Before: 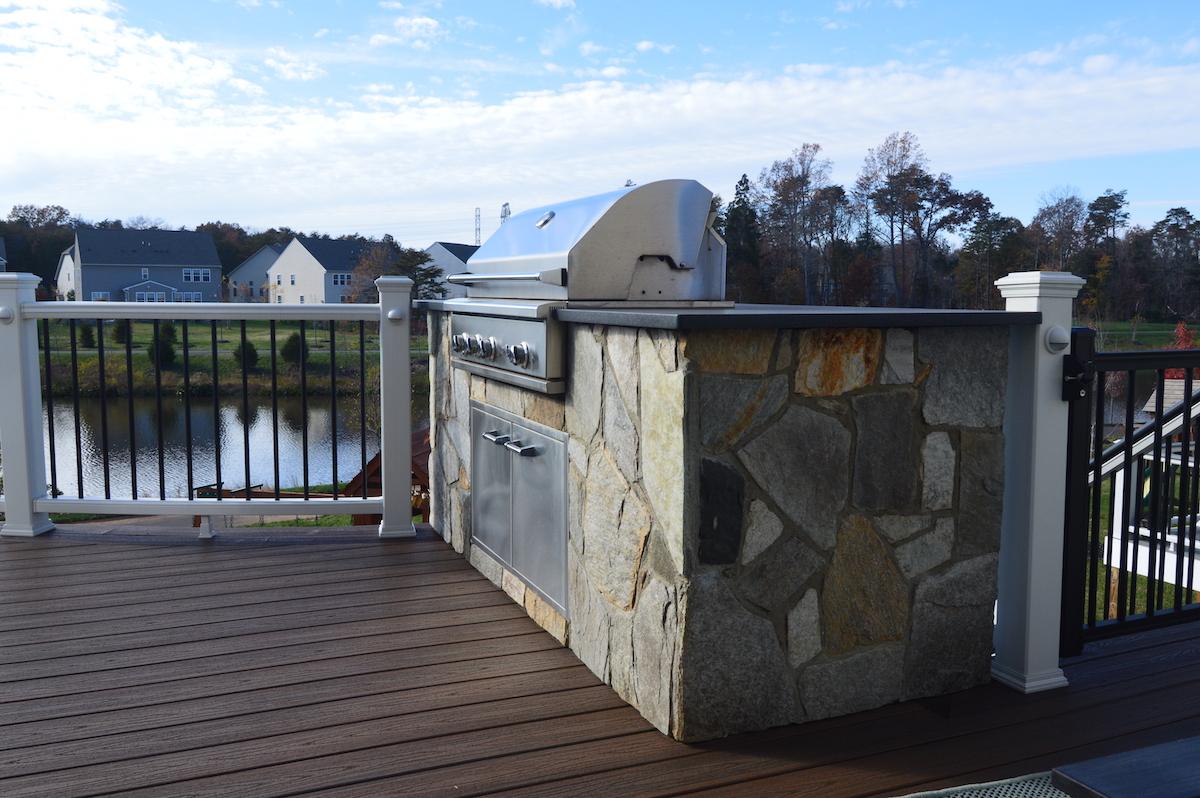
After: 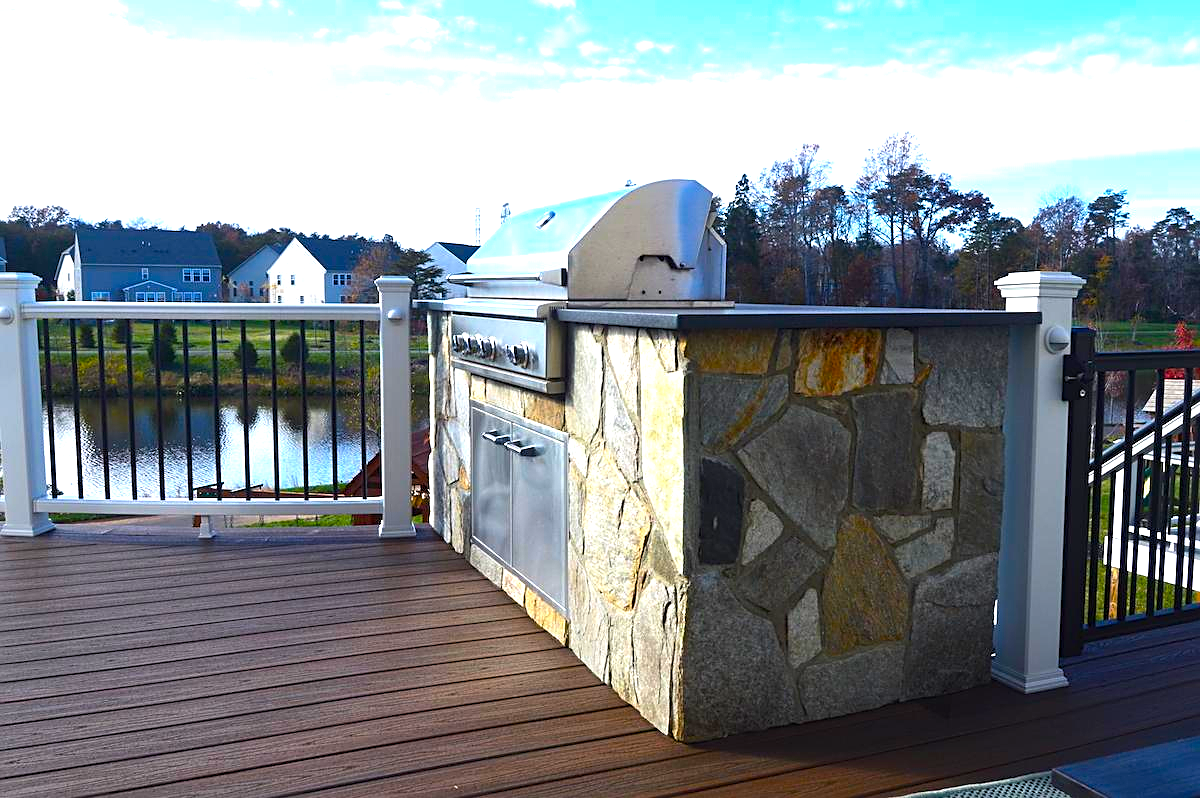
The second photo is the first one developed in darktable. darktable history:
color balance rgb: linear chroma grading › global chroma 10%, perceptual saturation grading › global saturation 40%, perceptual brilliance grading › global brilliance 30%, global vibrance 20%
sharpen: on, module defaults
